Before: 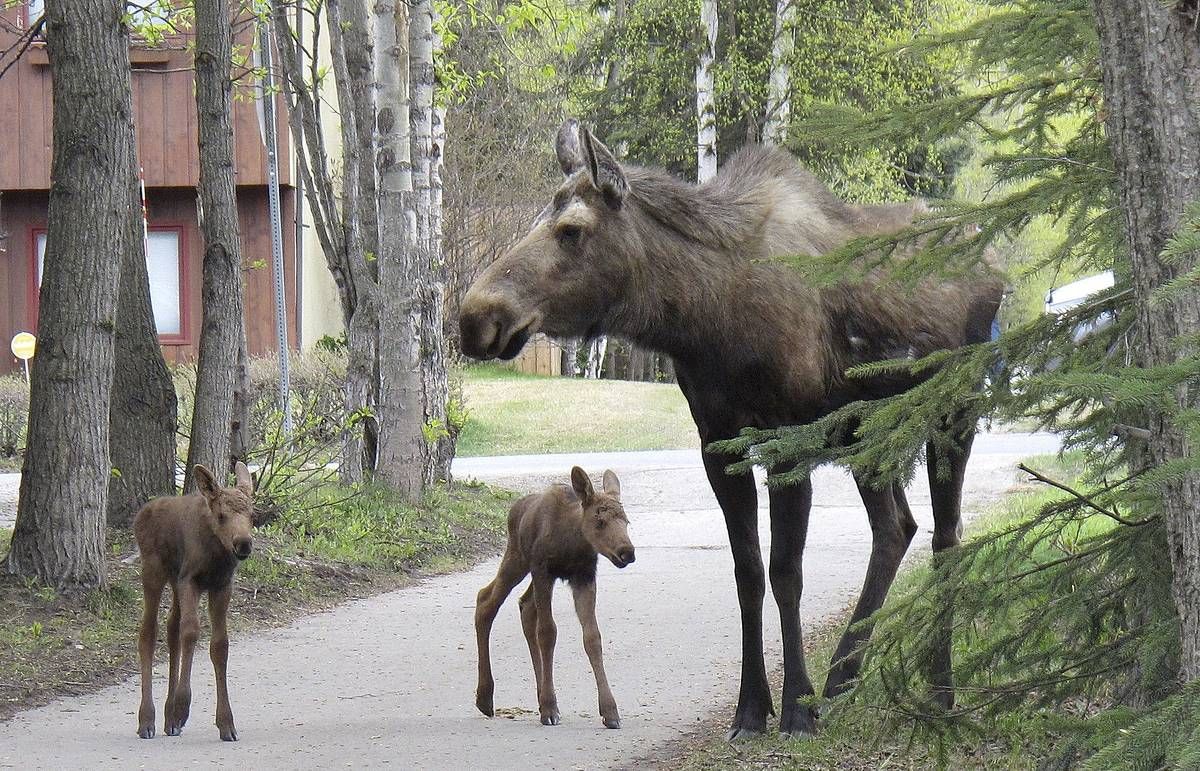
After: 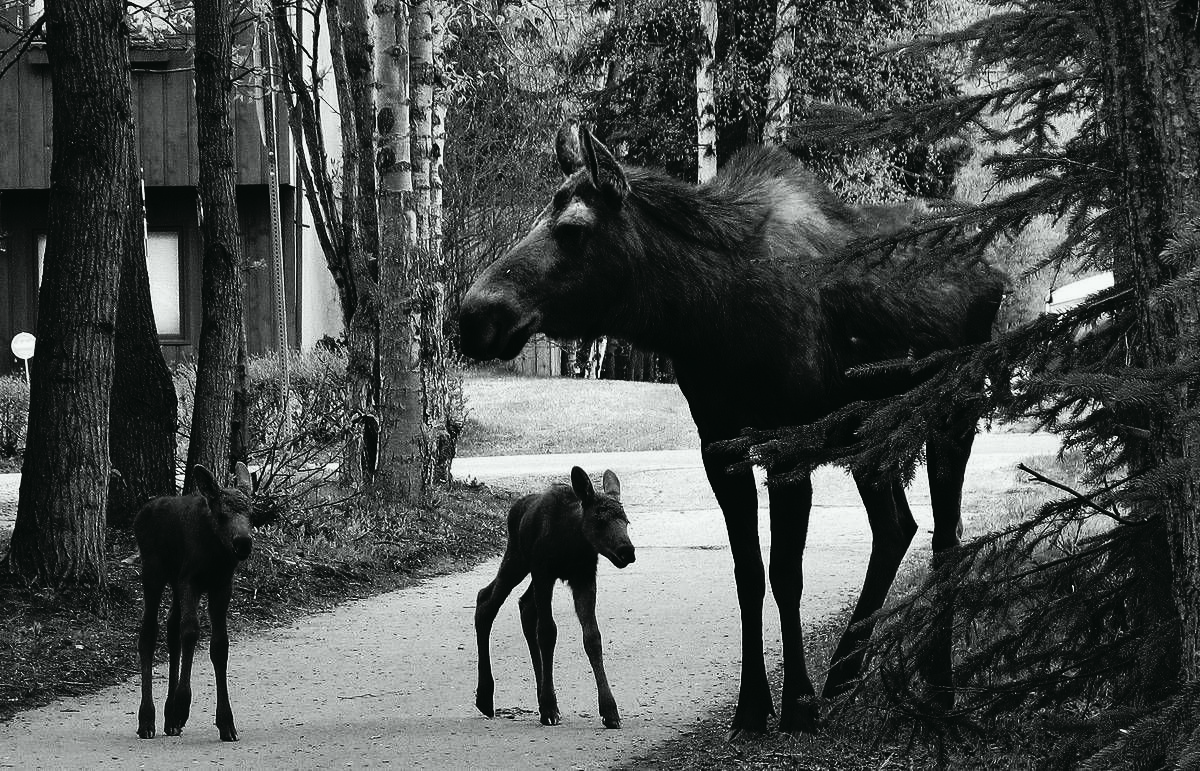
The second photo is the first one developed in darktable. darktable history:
contrast brightness saturation: contrast -0.029, brightness -0.572, saturation -0.984
tone curve: curves: ch0 [(0, 0.021) (0.148, 0.076) (0.232, 0.191) (0.398, 0.423) (0.572, 0.672) (0.705, 0.812) (0.877, 0.931) (0.99, 0.987)]; ch1 [(0, 0) (0.377, 0.325) (0.493, 0.486) (0.508, 0.502) (0.515, 0.514) (0.554, 0.586) (0.623, 0.658) (0.701, 0.704) (0.778, 0.751) (1, 1)]; ch2 [(0, 0) (0.431, 0.398) (0.485, 0.486) (0.495, 0.498) (0.511, 0.507) (0.58, 0.66) (0.679, 0.757) (0.749, 0.829) (1, 0.991)], color space Lab, independent channels, preserve colors none
color correction: highlights b* 0.022
